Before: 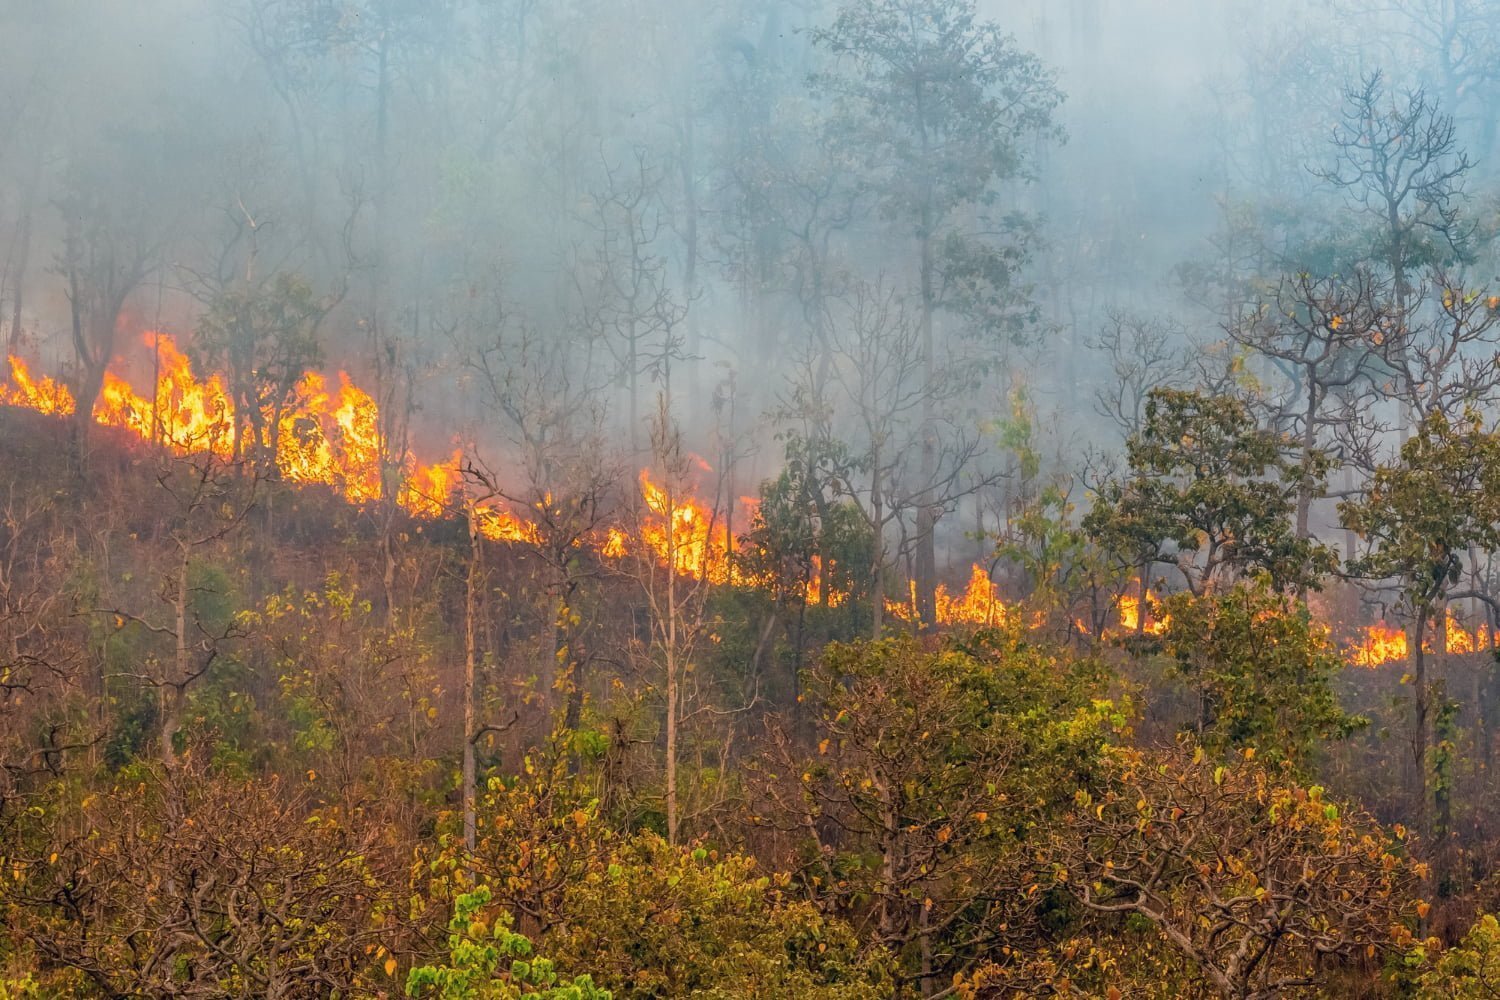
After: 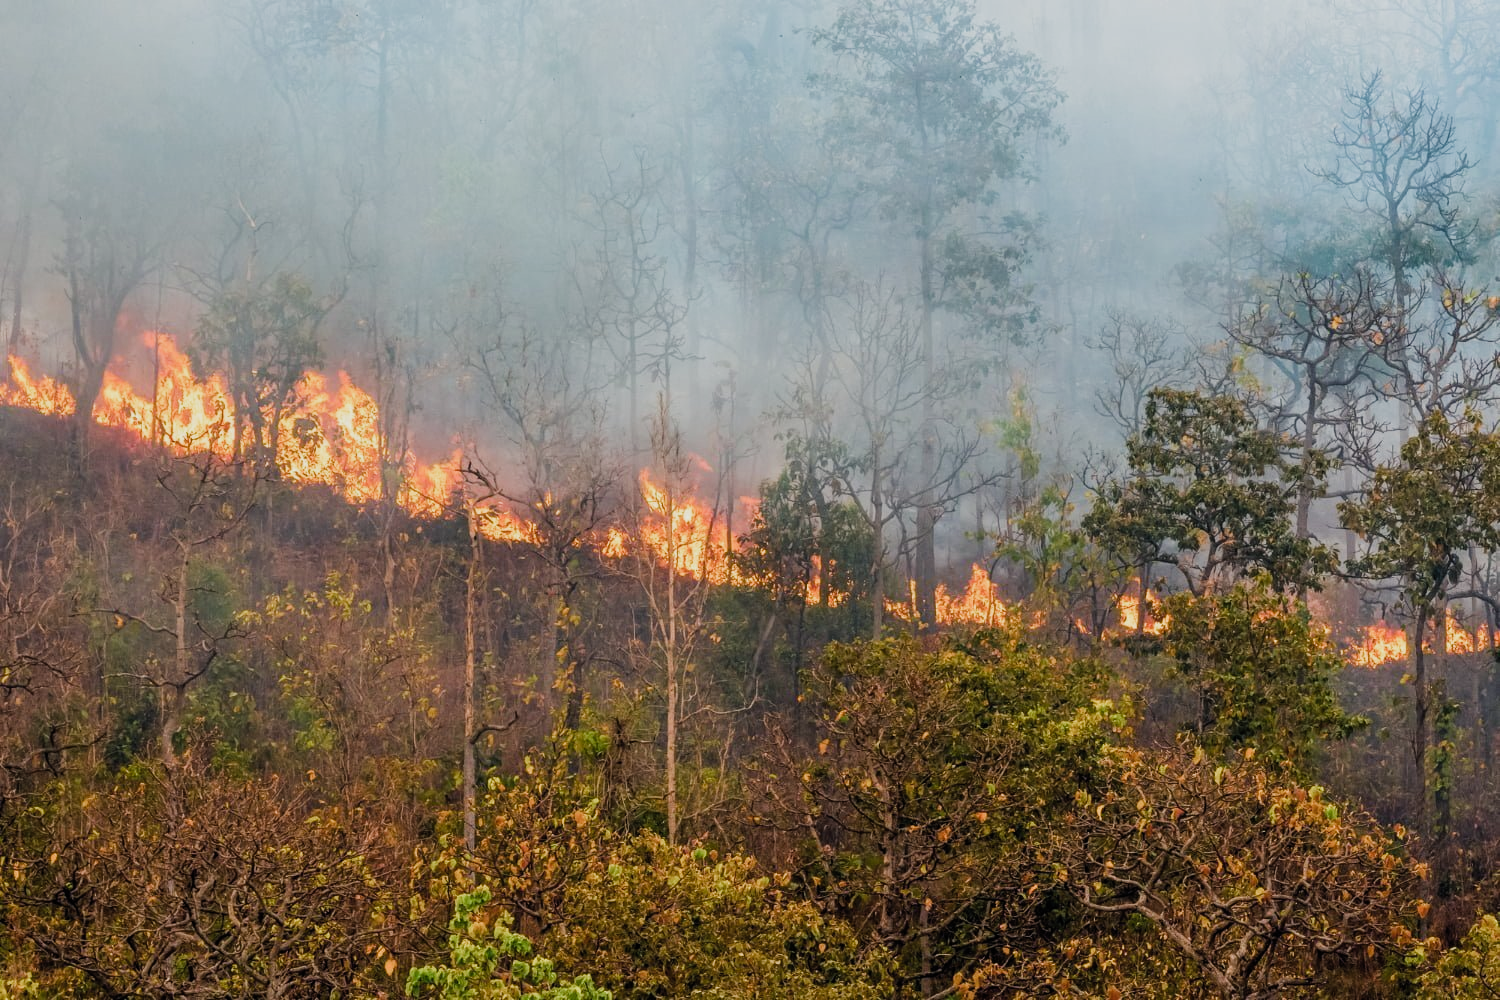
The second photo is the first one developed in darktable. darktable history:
color balance rgb: shadows lift › chroma 2.053%, shadows lift › hue 248.99°, perceptual saturation grading › global saturation 0.186%, perceptual saturation grading › highlights -15.089%, perceptual saturation grading › shadows 24.607%, global vibrance 10.042%
filmic rgb: black relative exposure -8.04 EV, white relative exposure 3 EV, hardness 5.41, contrast 1.251, preserve chrominance RGB euclidean norm, color science v5 (2021), contrast in shadows safe, contrast in highlights safe
